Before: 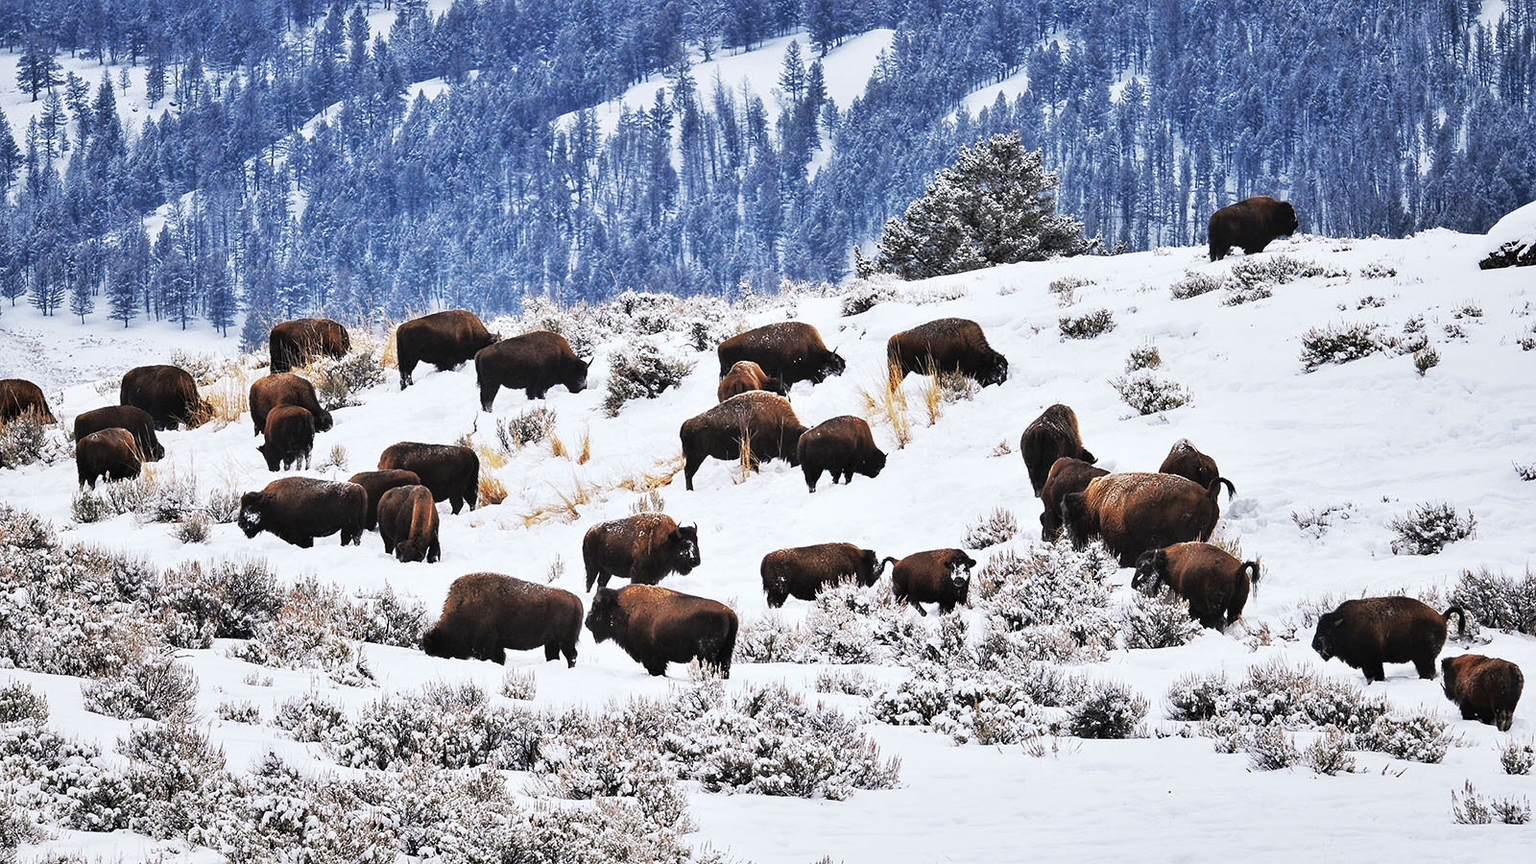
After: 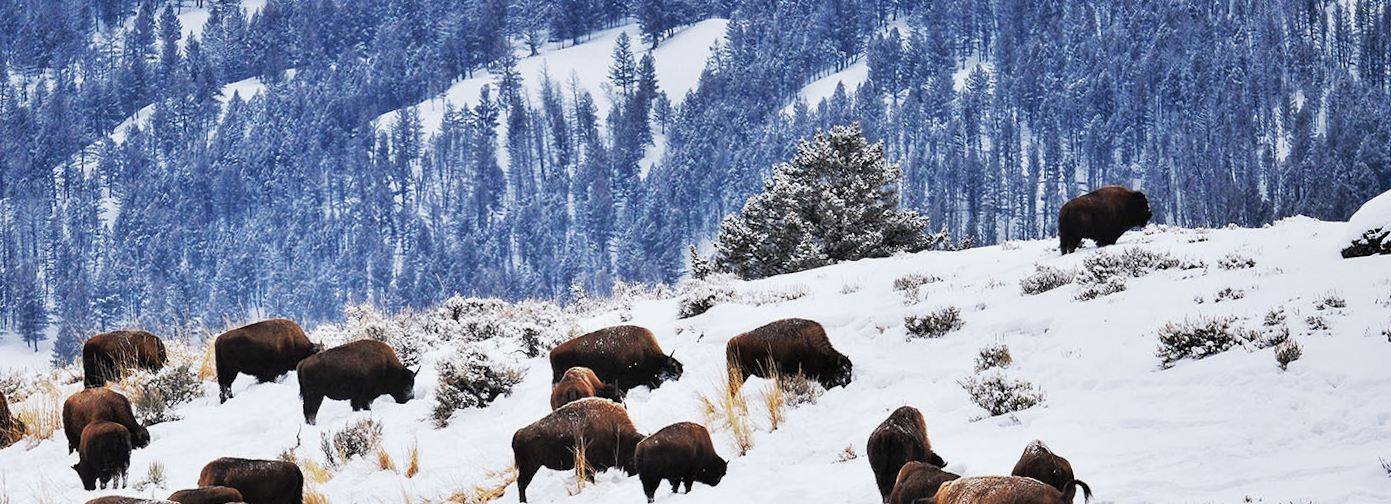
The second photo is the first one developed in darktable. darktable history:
rotate and perspective: rotation -1°, crop left 0.011, crop right 0.989, crop top 0.025, crop bottom 0.975
exposure: black level correction 0.002, exposure -0.1 EV, compensate highlight preservation false
crop and rotate: left 11.812%, bottom 42.776%
